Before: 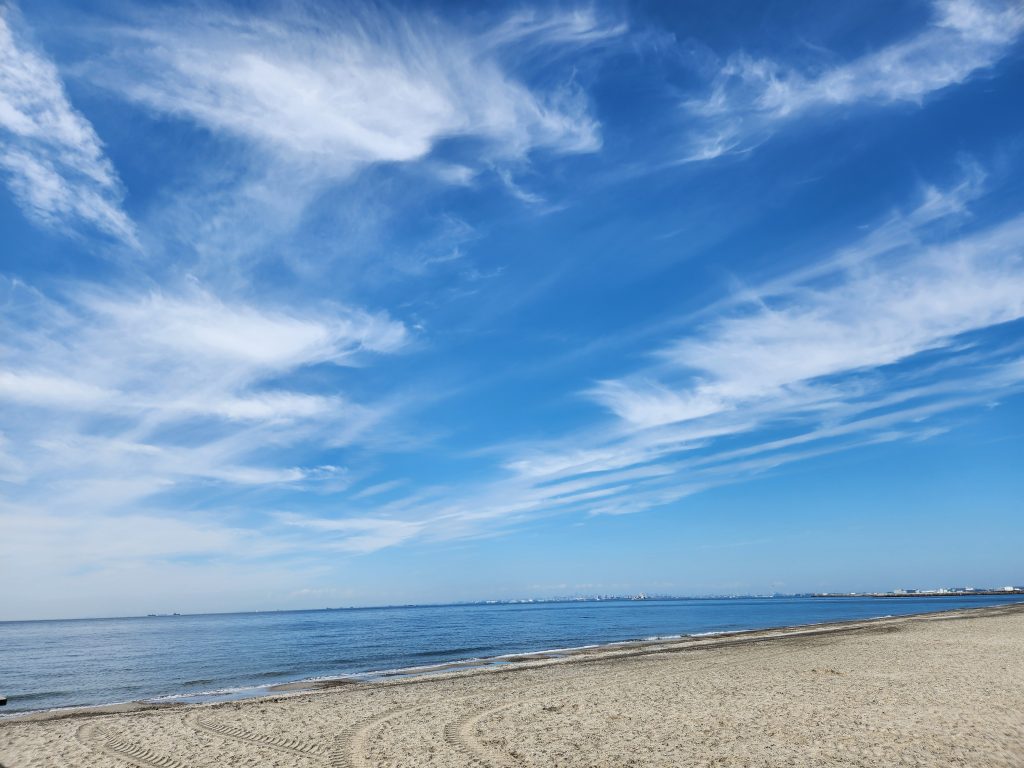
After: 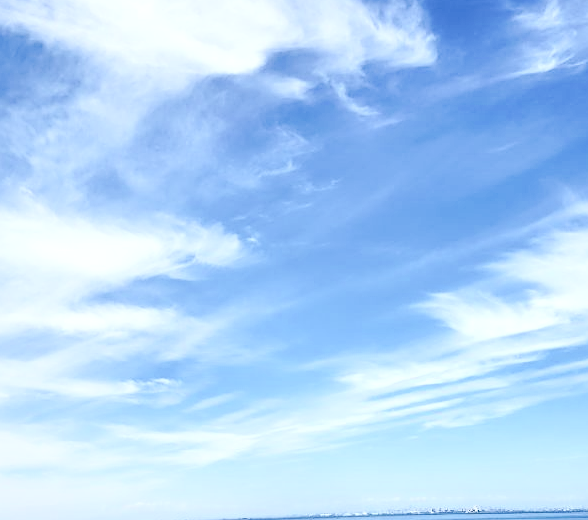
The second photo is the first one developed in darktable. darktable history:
crop: left 16.227%, top 11.428%, right 26.269%, bottom 20.795%
sharpen: on, module defaults
exposure: black level correction 0, exposure 0.7 EV, compensate highlight preservation false
contrast brightness saturation: contrast 0.246, saturation -0.32
levels: levels [0, 0.397, 0.955]
filmic rgb: black relative exposure -7.65 EV, white relative exposure 4.56 EV, threshold 6 EV, hardness 3.61, color science v6 (2022), enable highlight reconstruction true
tone curve: curves: ch0 [(0, 0) (0.003, 0.003) (0.011, 0.011) (0.025, 0.024) (0.044, 0.043) (0.069, 0.068) (0.1, 0.097) (0.136, 0.132) (0.177, 0.173) (0.224, 0.219) (0.277, 0.27) (0.335, 0.327) (0.399, 0.389) (0.468, 0.457) (0.543, 0.549) (0.623, 0.628) (0.709, 0.713) (0.801, 0.803) (0.898, 0.899) (1, 1)], preserve colors none
local contrast: detail 130%
